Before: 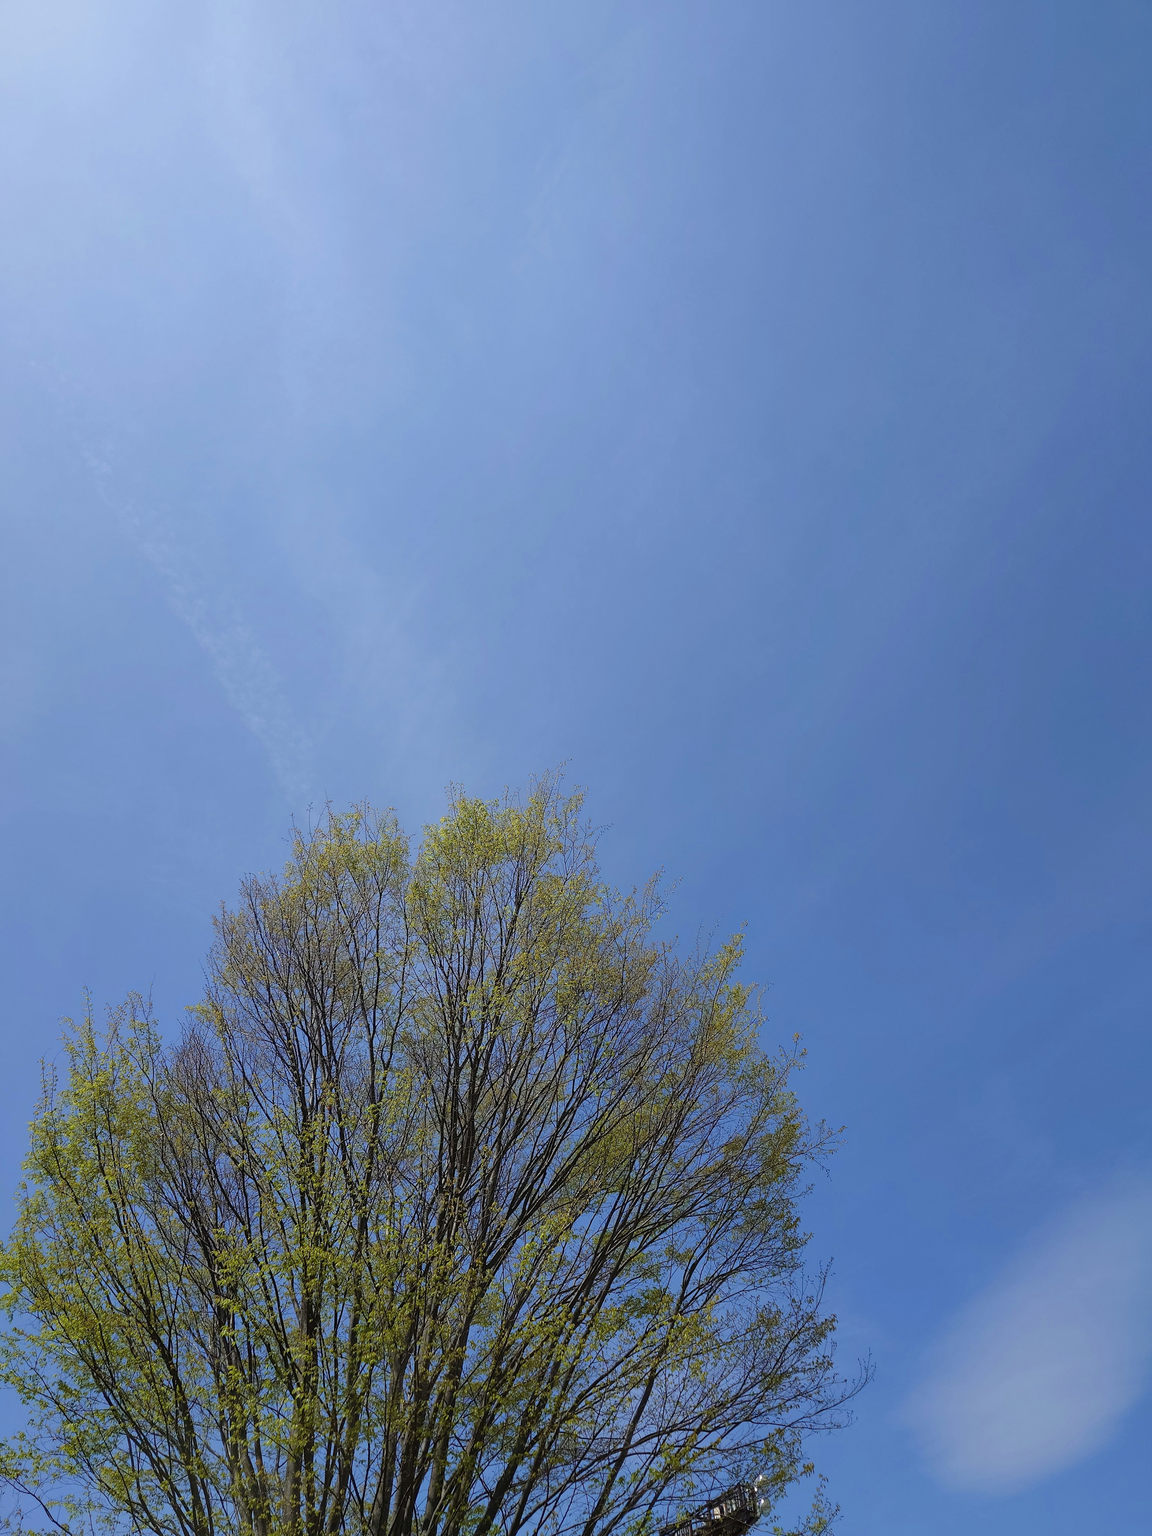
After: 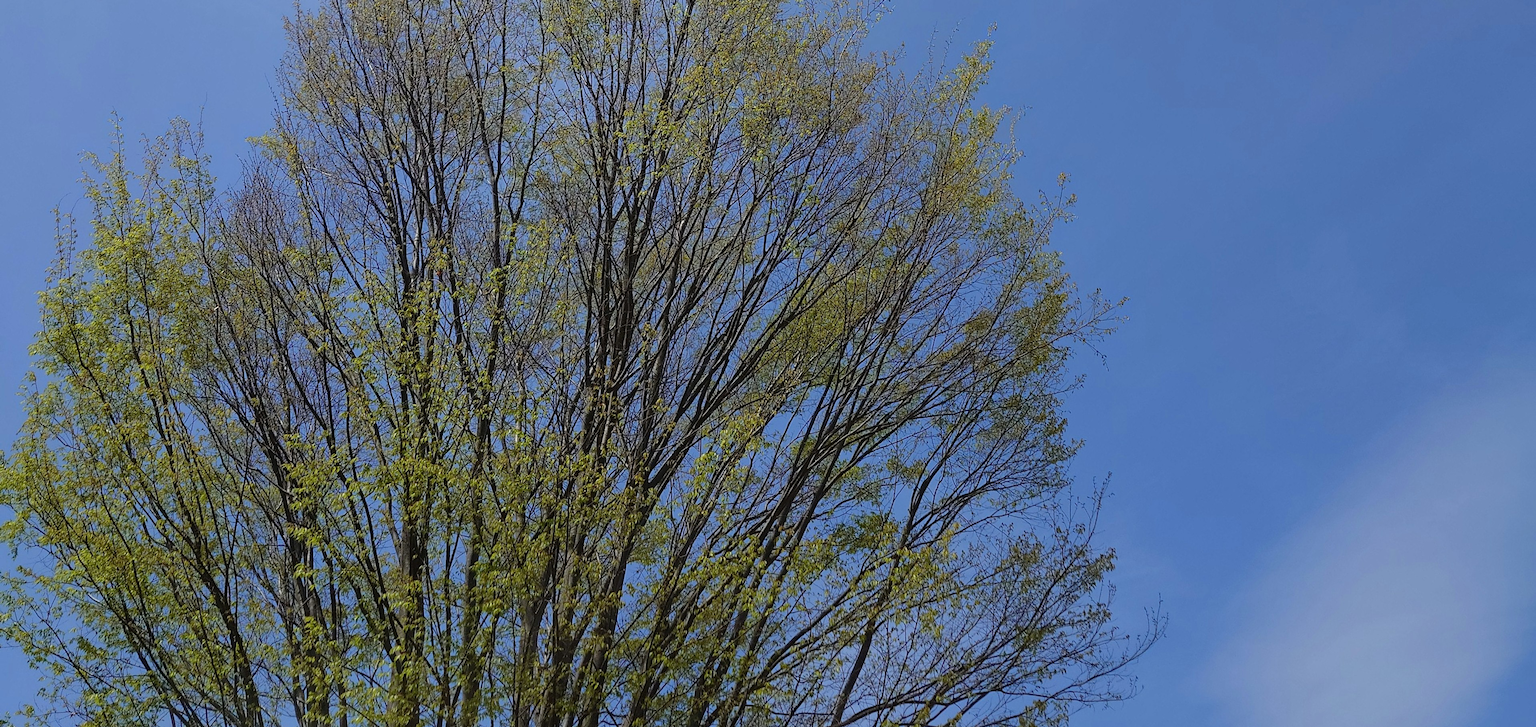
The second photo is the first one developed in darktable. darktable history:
crop and rotate: top 58.814%, bottom 5.649%
